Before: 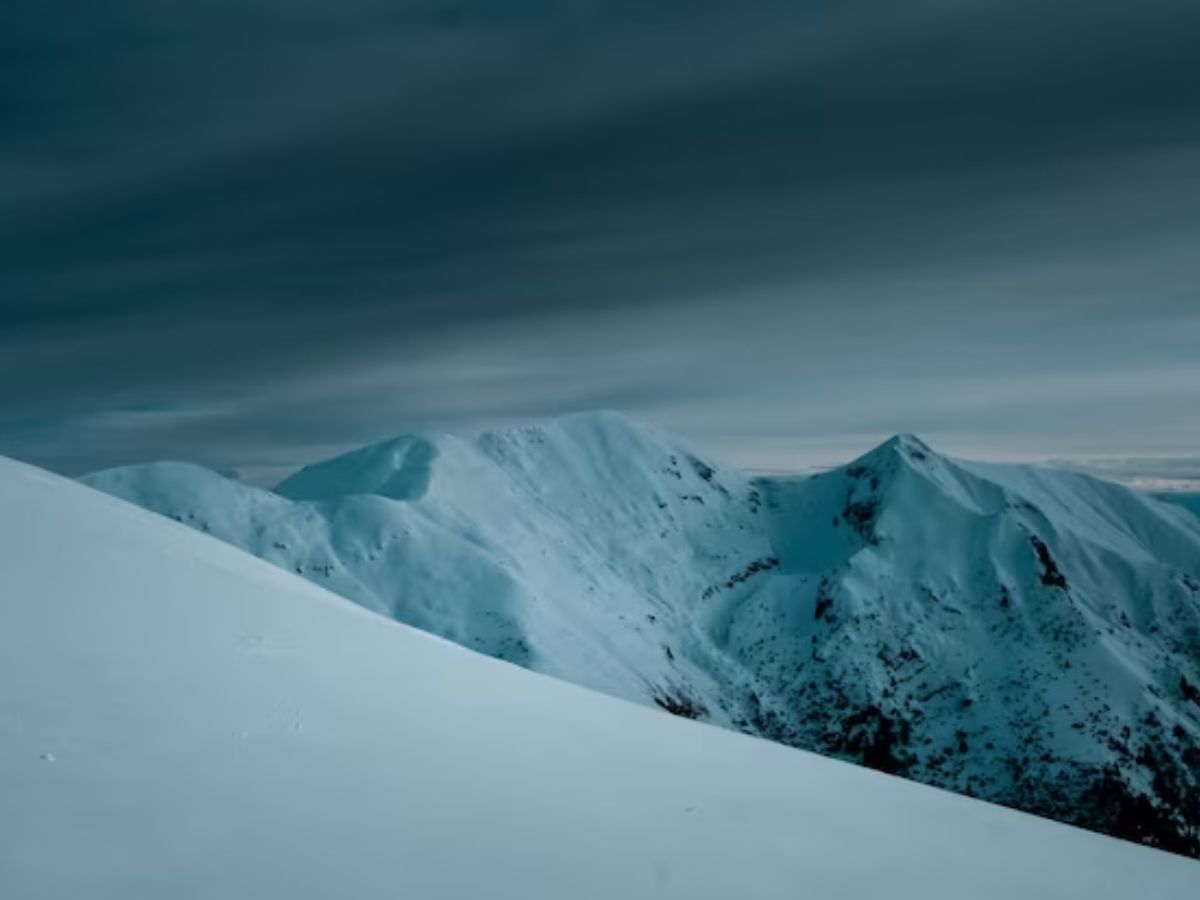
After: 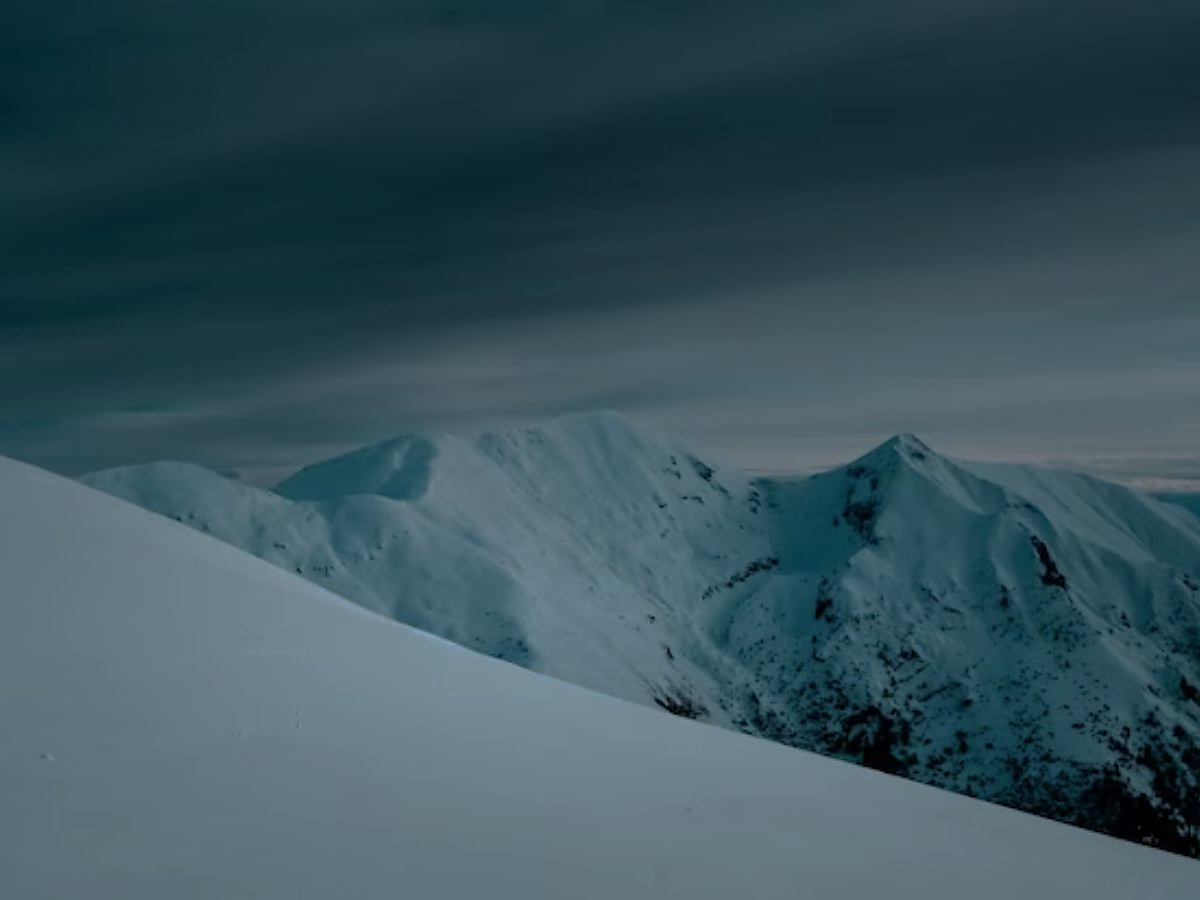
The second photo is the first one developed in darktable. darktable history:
sharpen: radius 0.973, amount 0.604
base curve: curves: ch0 [(0, 0) (0.841, 0.609) (1, 1)], preserve colors none
